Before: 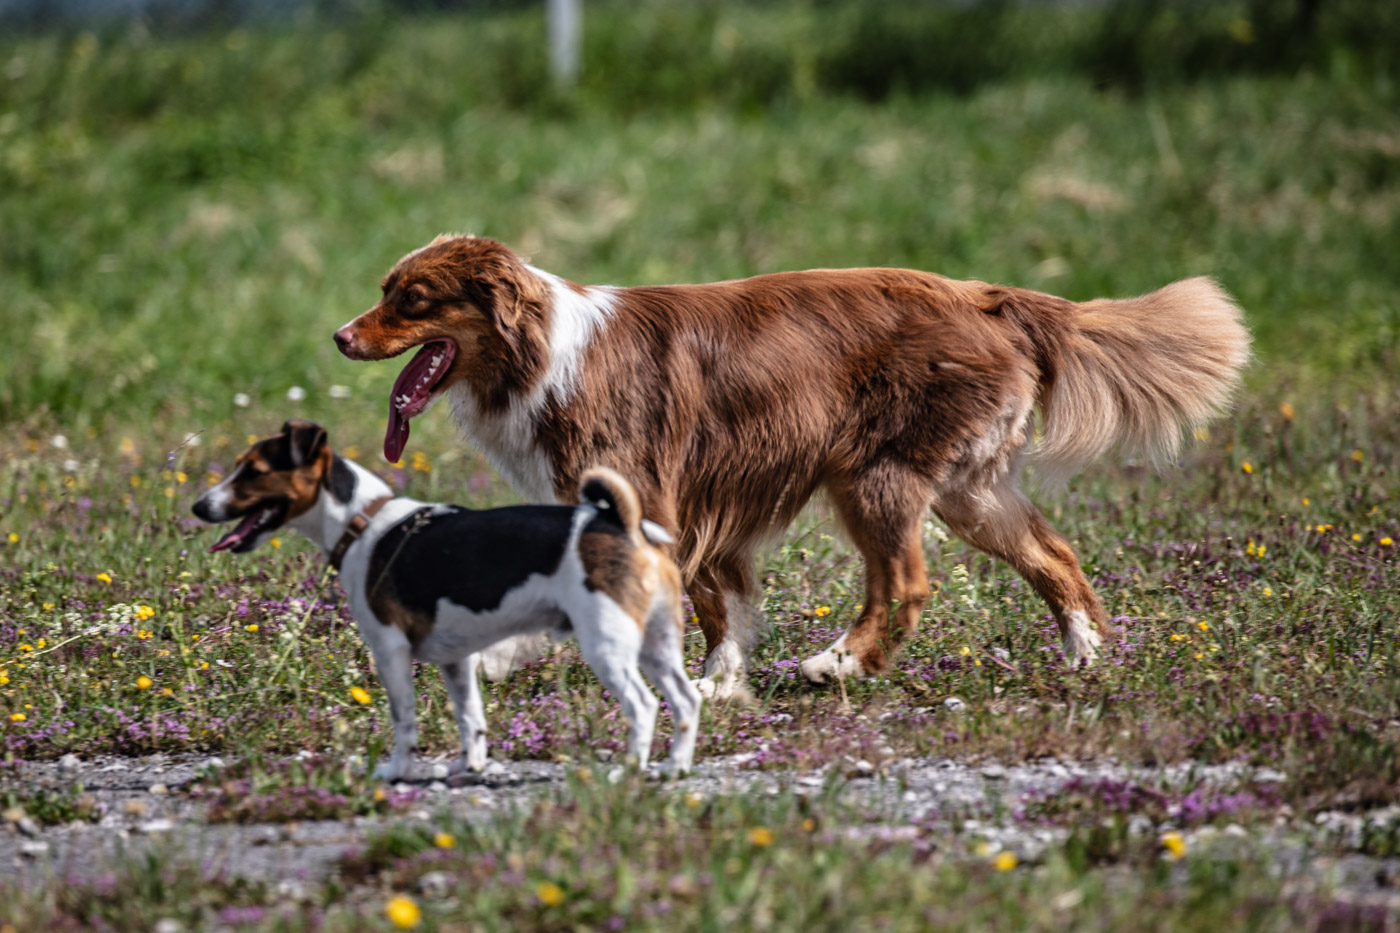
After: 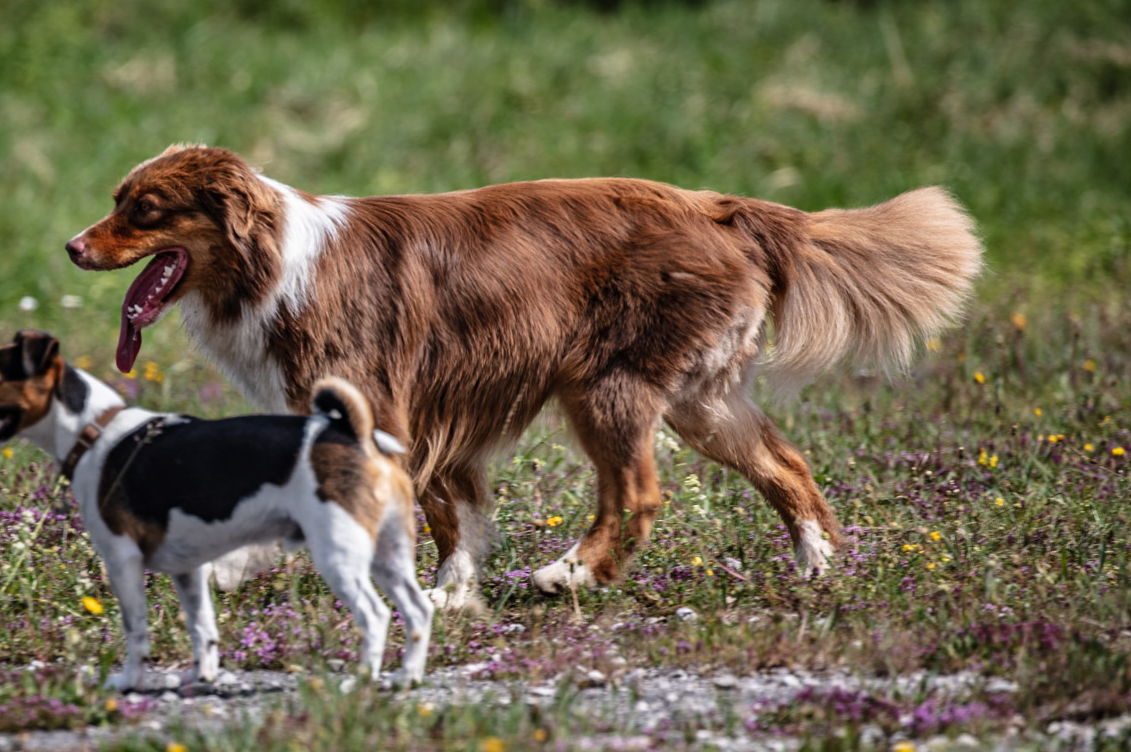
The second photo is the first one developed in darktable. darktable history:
crop: left 19.2%, top 9.683%, right 0%, bottom 9.656%
